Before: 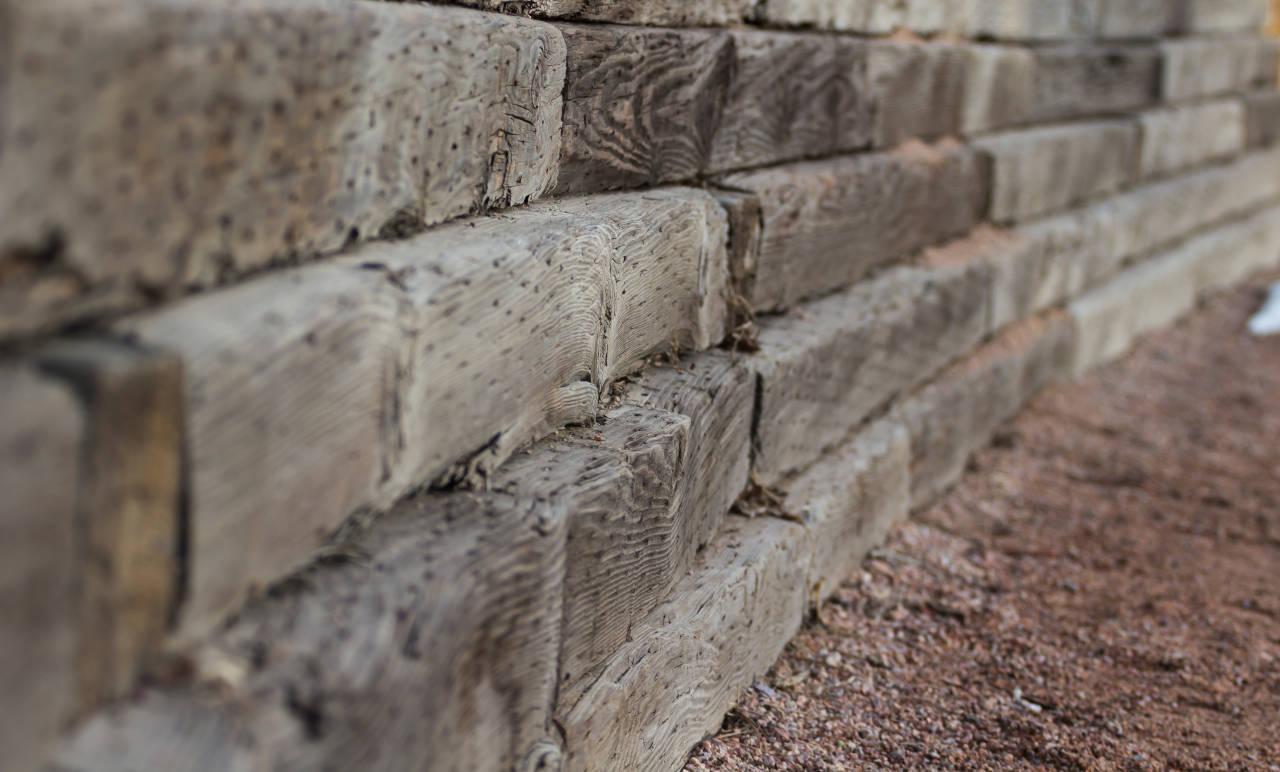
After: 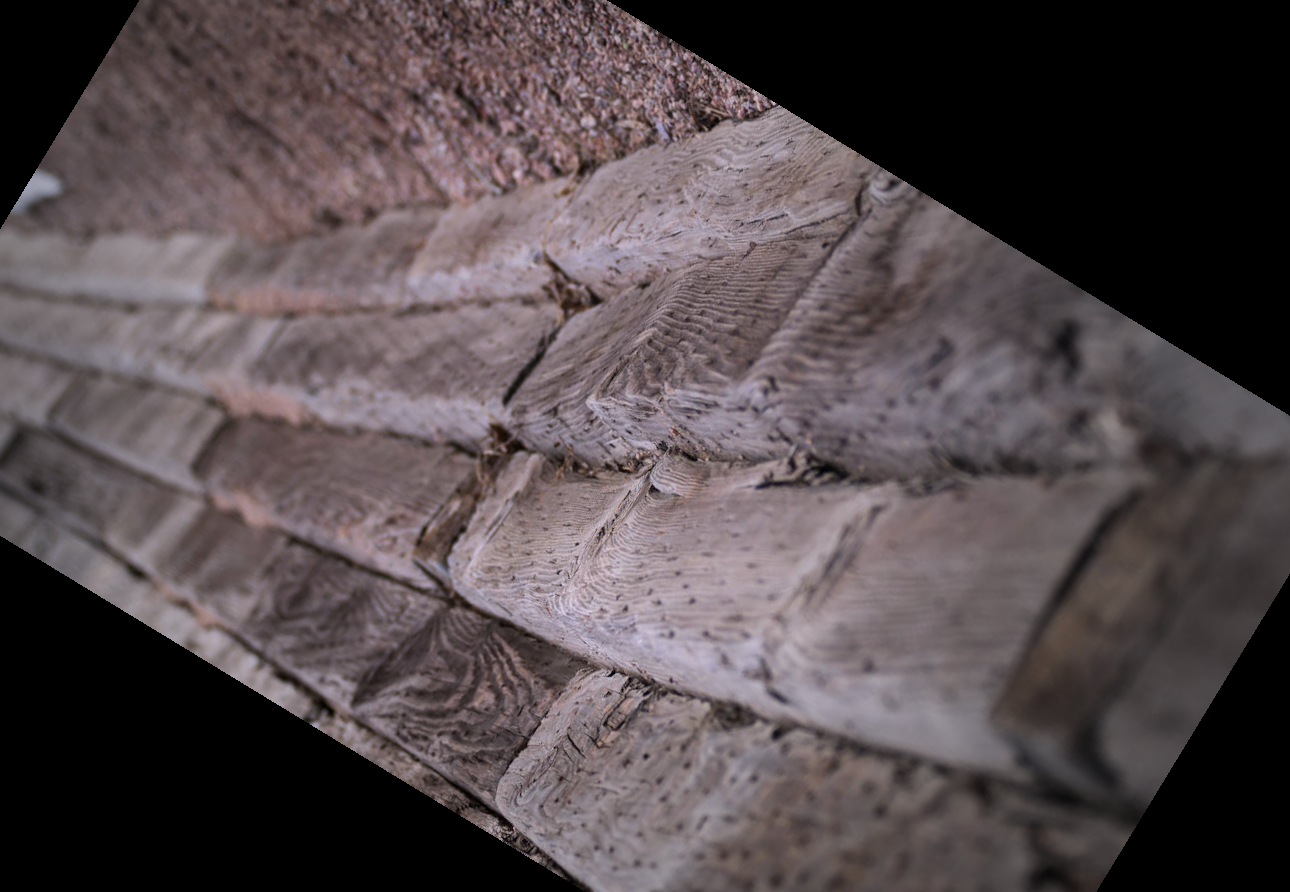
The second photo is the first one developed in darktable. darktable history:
vignetting: fall-off start 33.76%, fall-off radius 64.94%, brightness -0.575, center (-0.12, -0.002), width/height ratio 0.959
white balance: red 1.066, blue 1.119
crop and rotate: angle 148.68°, left 9.111%, top 15.603%, right 4.588%, bottom 17.041%
